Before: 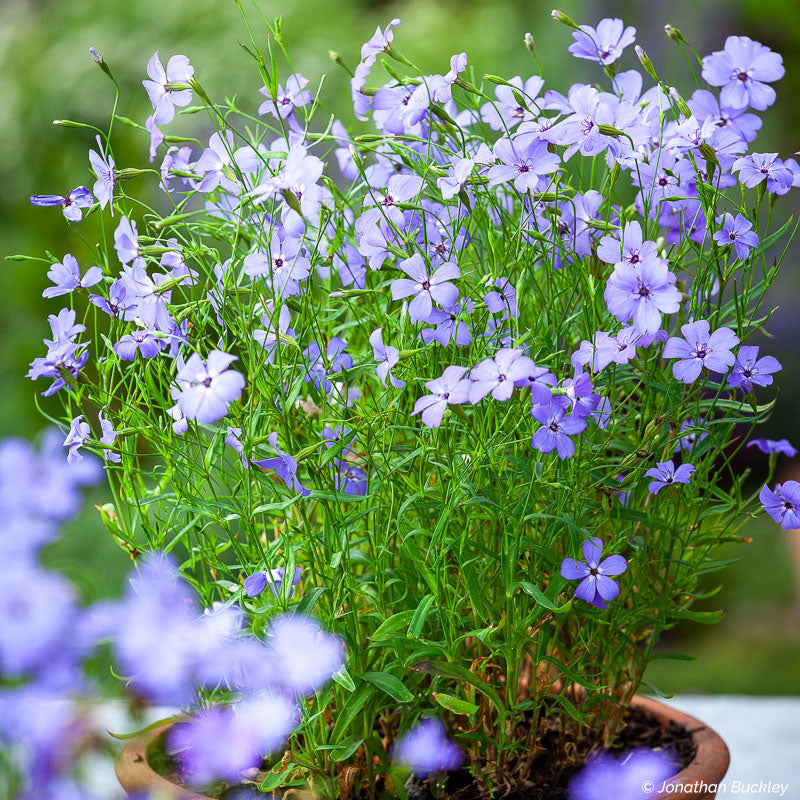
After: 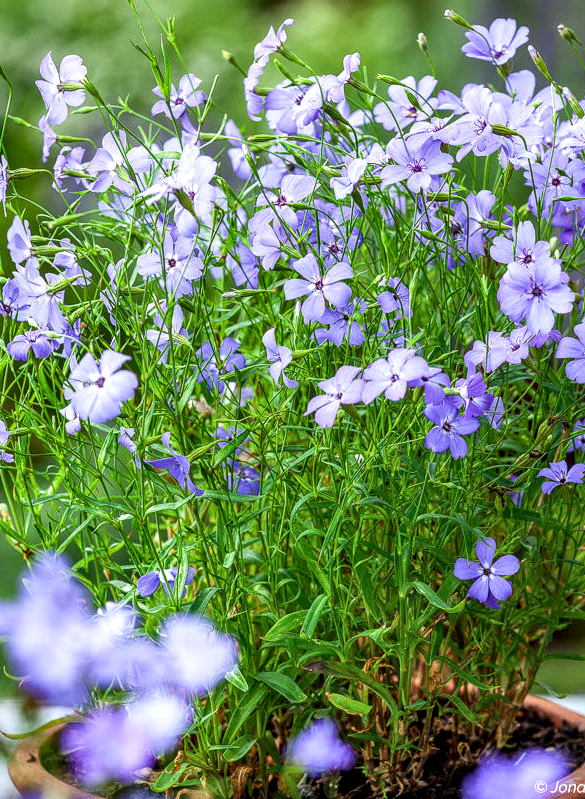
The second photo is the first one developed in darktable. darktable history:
shadows and highlights: soften with gaussian
local contrast: highlights 61%, detail 143%, midtone range 0.428
crop: left 13.443%, right 13.31%
white balance: emerald 1
